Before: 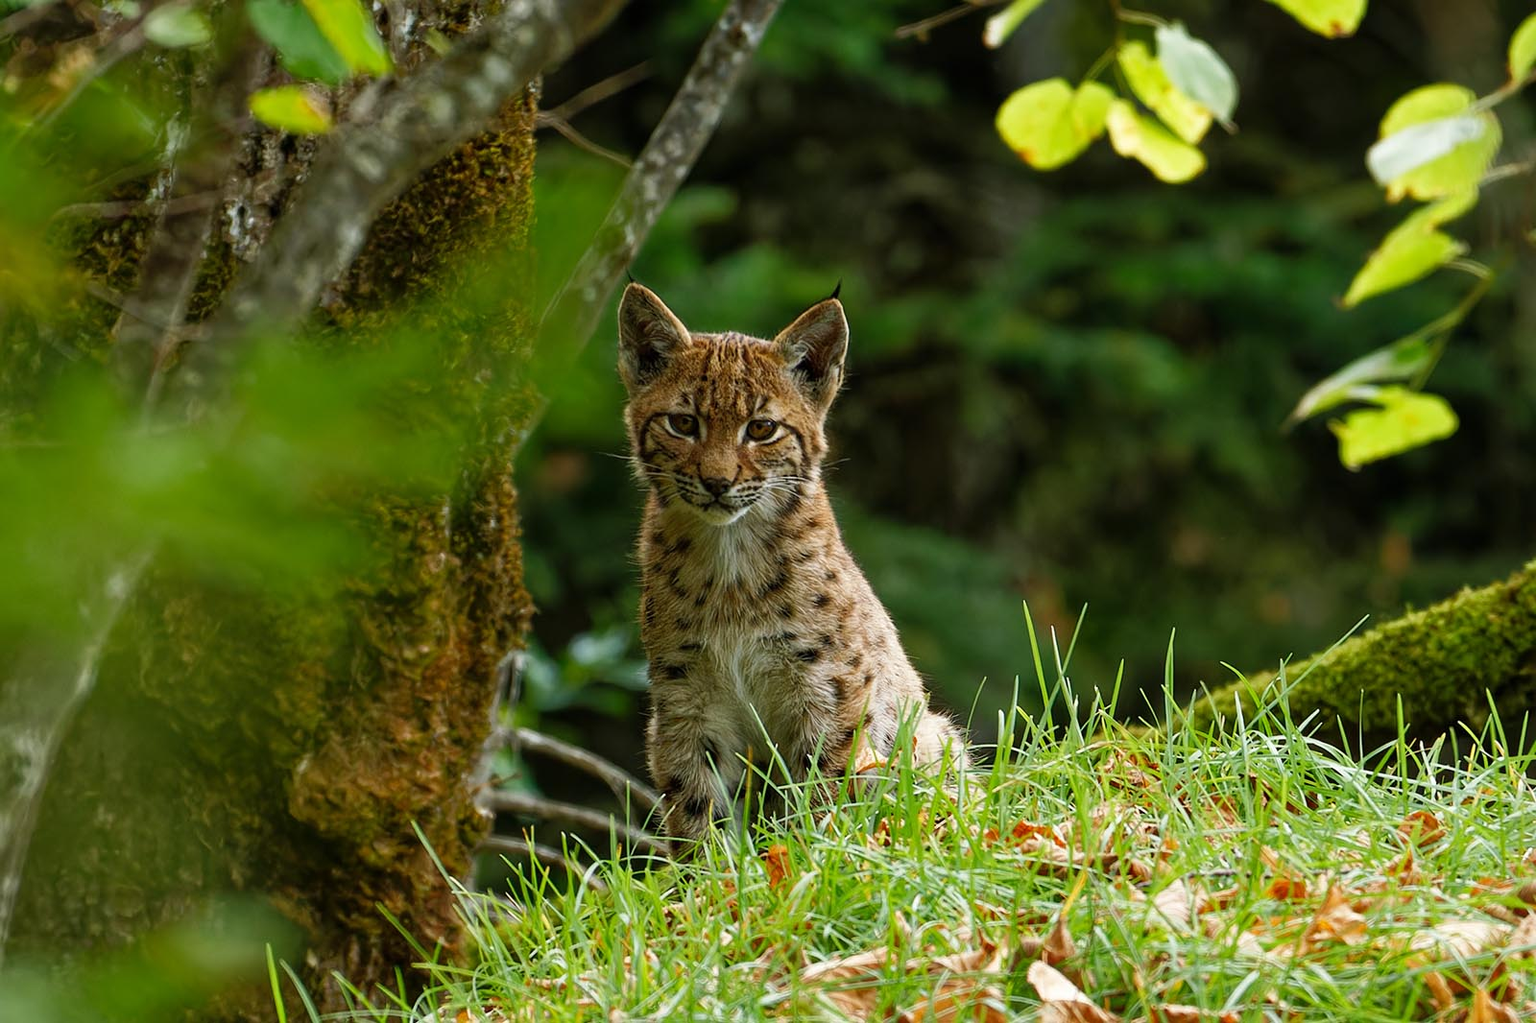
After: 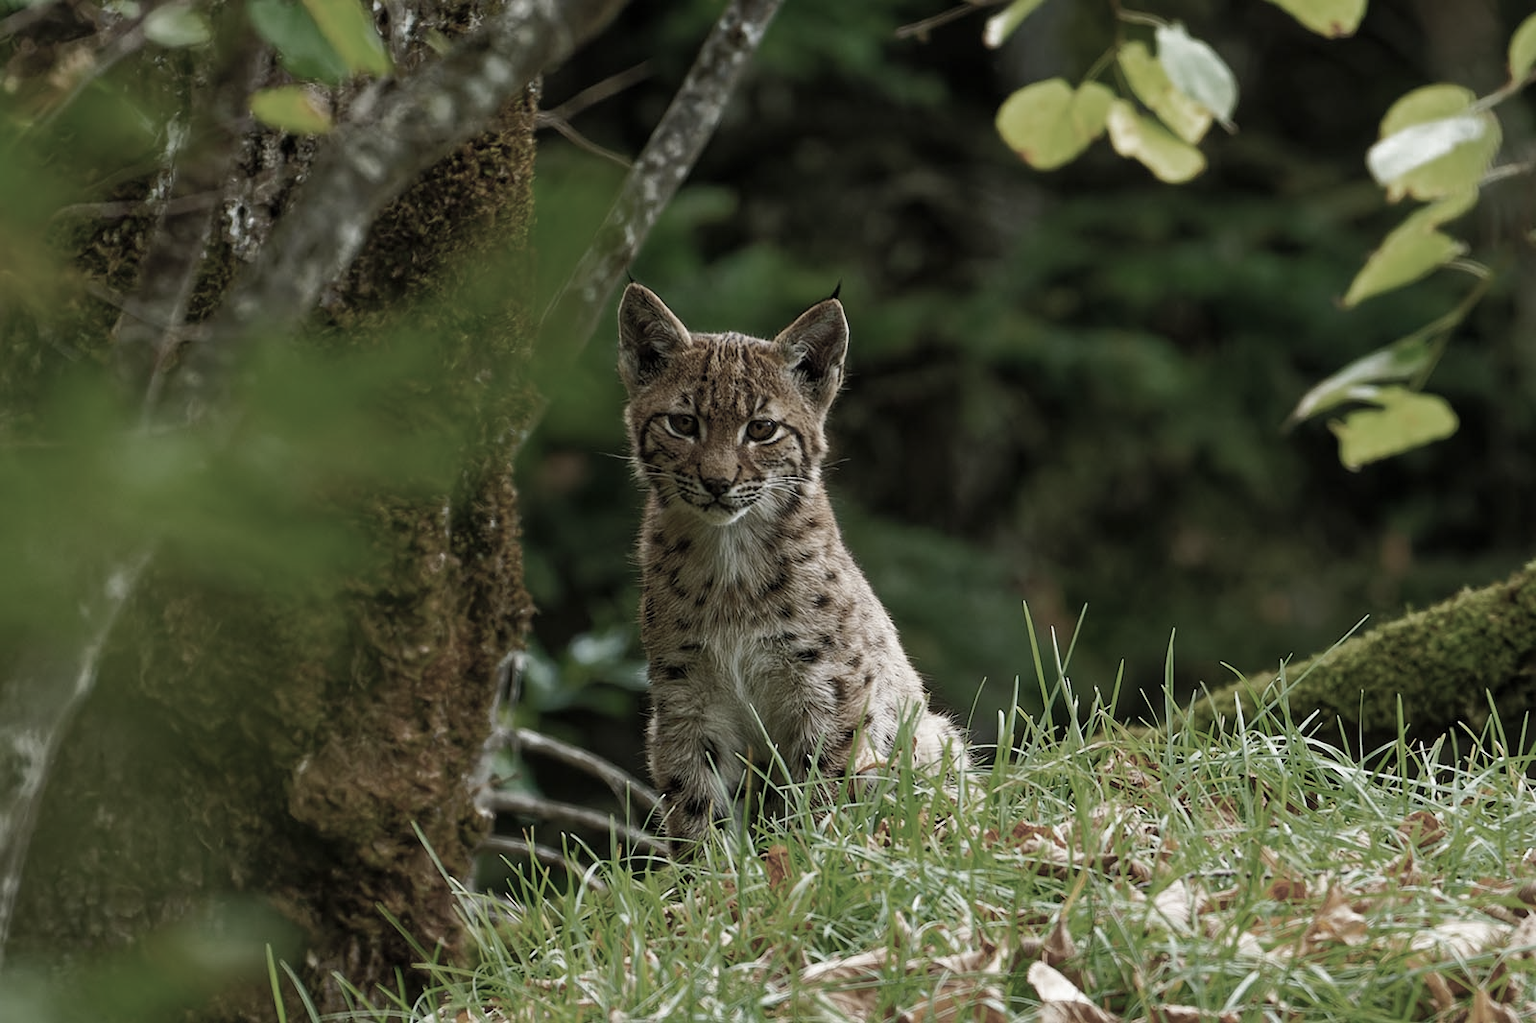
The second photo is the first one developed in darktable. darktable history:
color zones: curves: ch0 [(0, 0.487) (0.241, 0.395) (0.434, 0.373) (0.658, 0.412) (0.838, 0.487)]; ch1 [(0, 0) (0.053, 0.053) (0.211, 0.202) (0.579, 0.259) (0.781, 0.241)]
tone curve: curves: ch0 [(0, 0) (0.003, 0.003) (0.011, 0.011) (0.025, 0.025) (0.044, 0.044) (0.069, 0.068) (0.1, 0.099) (0.136, 0.134) (0.177, 0.175) (0.224, 0.222) (0.277, 0.274) (0.335, 0.331) (0.399, 0.395) (0.468, 0.463) (0.543, 0.554) (0.623, 0.632) (0.709, 0.716) (0.801, 0.805) (0.898, 0.9) (1, 1)], color space Lab, independent channels, preserve colors none
